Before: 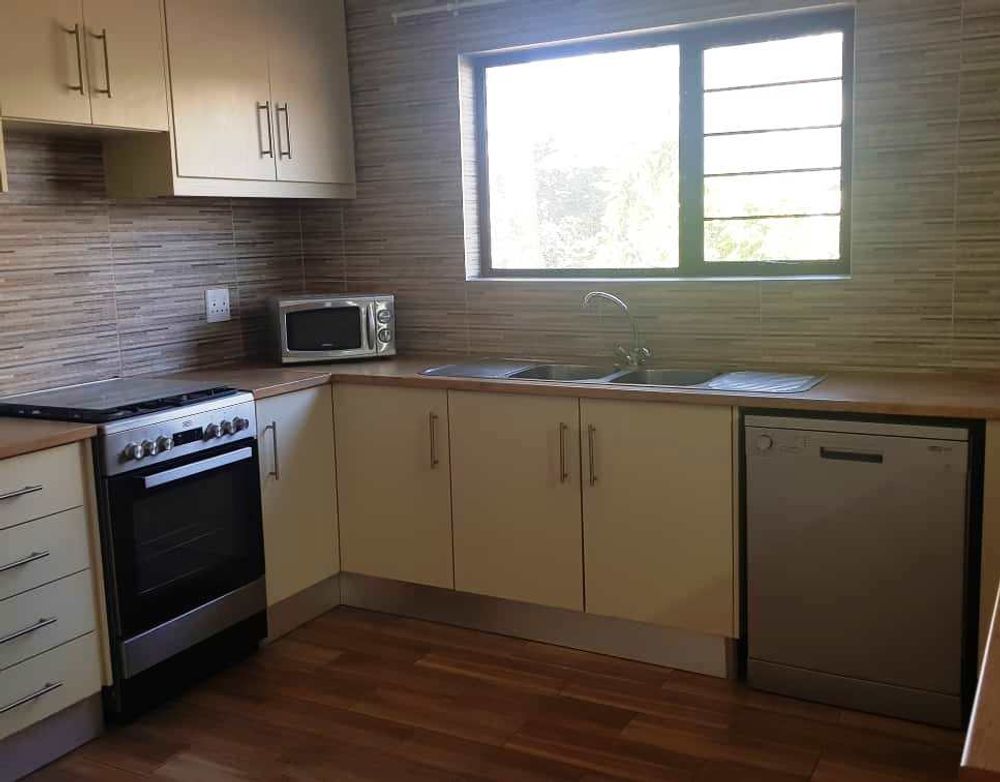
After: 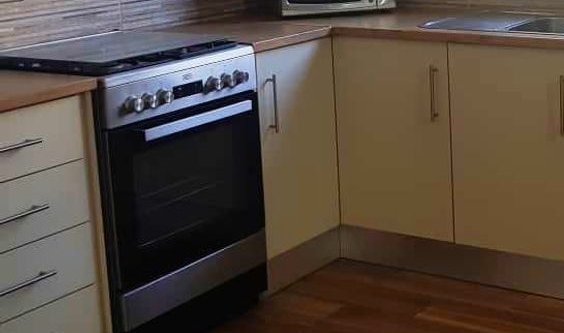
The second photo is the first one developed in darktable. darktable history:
color balance: output saturation 110%
crop: top 44.483%, right 43.593%, bottom 12.892%
